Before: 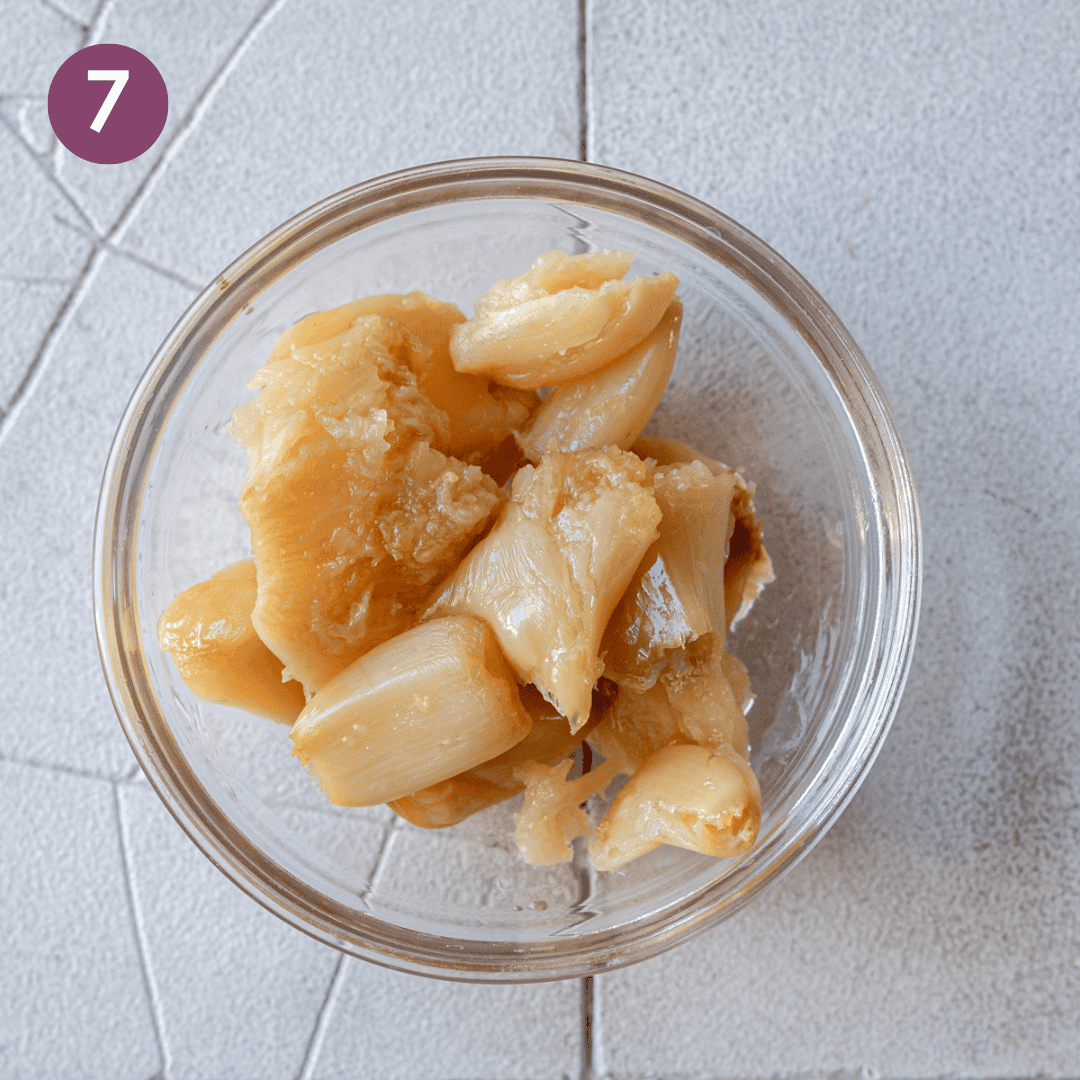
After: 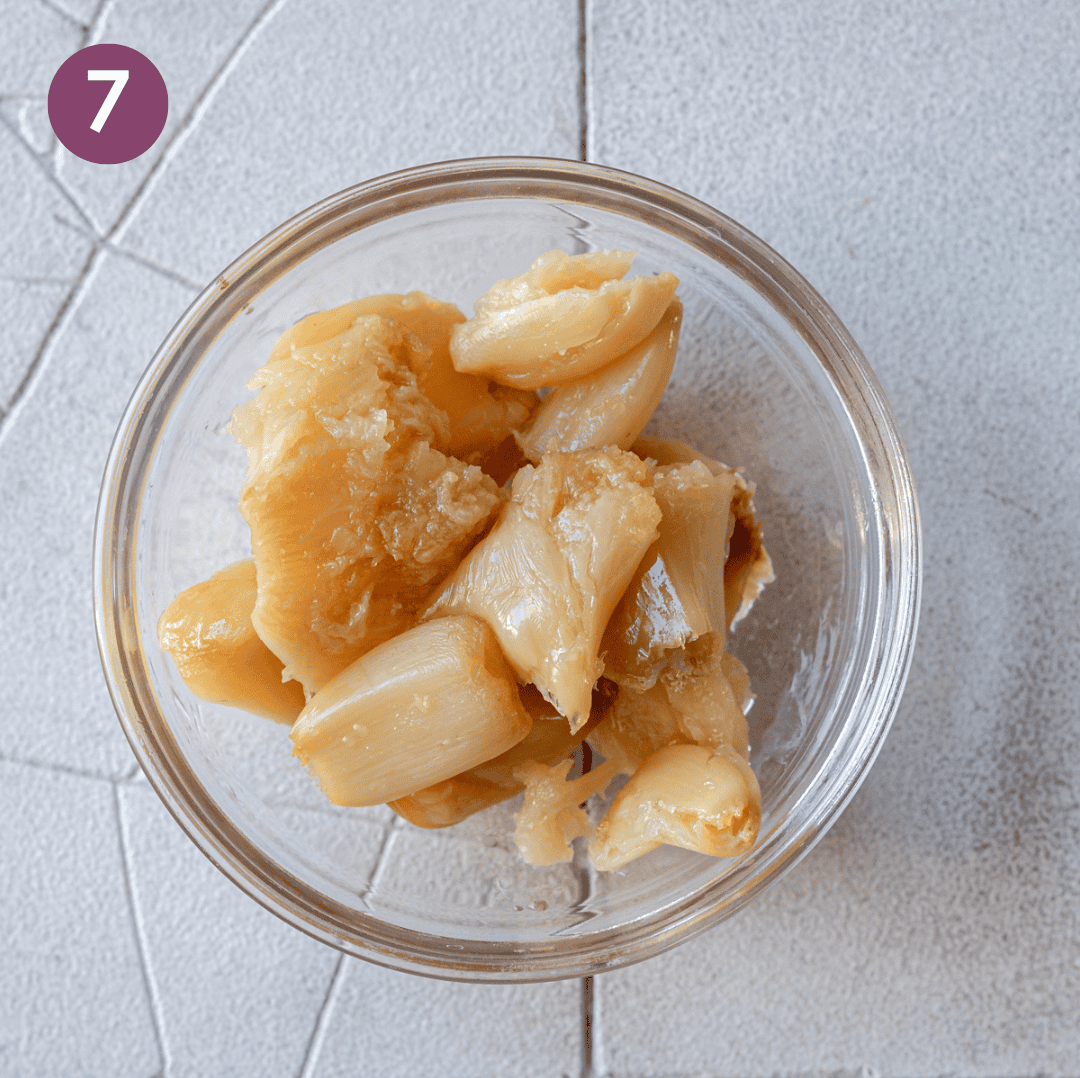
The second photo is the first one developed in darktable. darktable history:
exposure: black level correction 0, compensate exposure bias true, compensate highlight preservation false
crop: top 0.05%, bottom 0.098%
white balance: emerald 1
